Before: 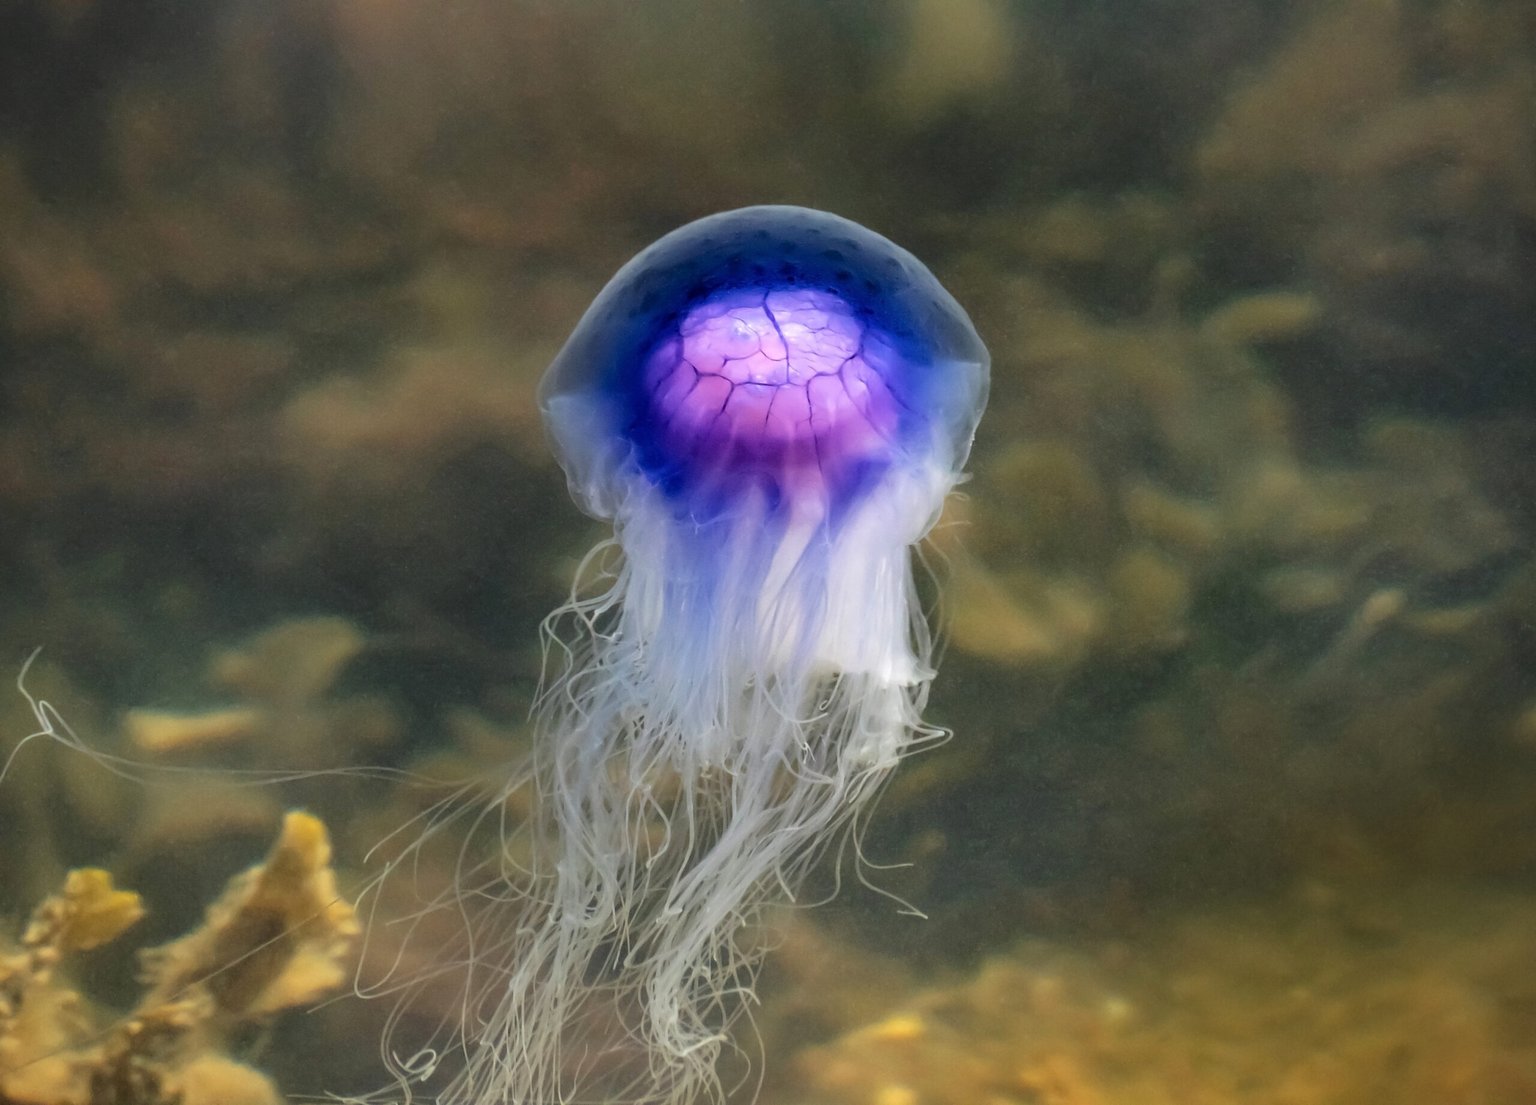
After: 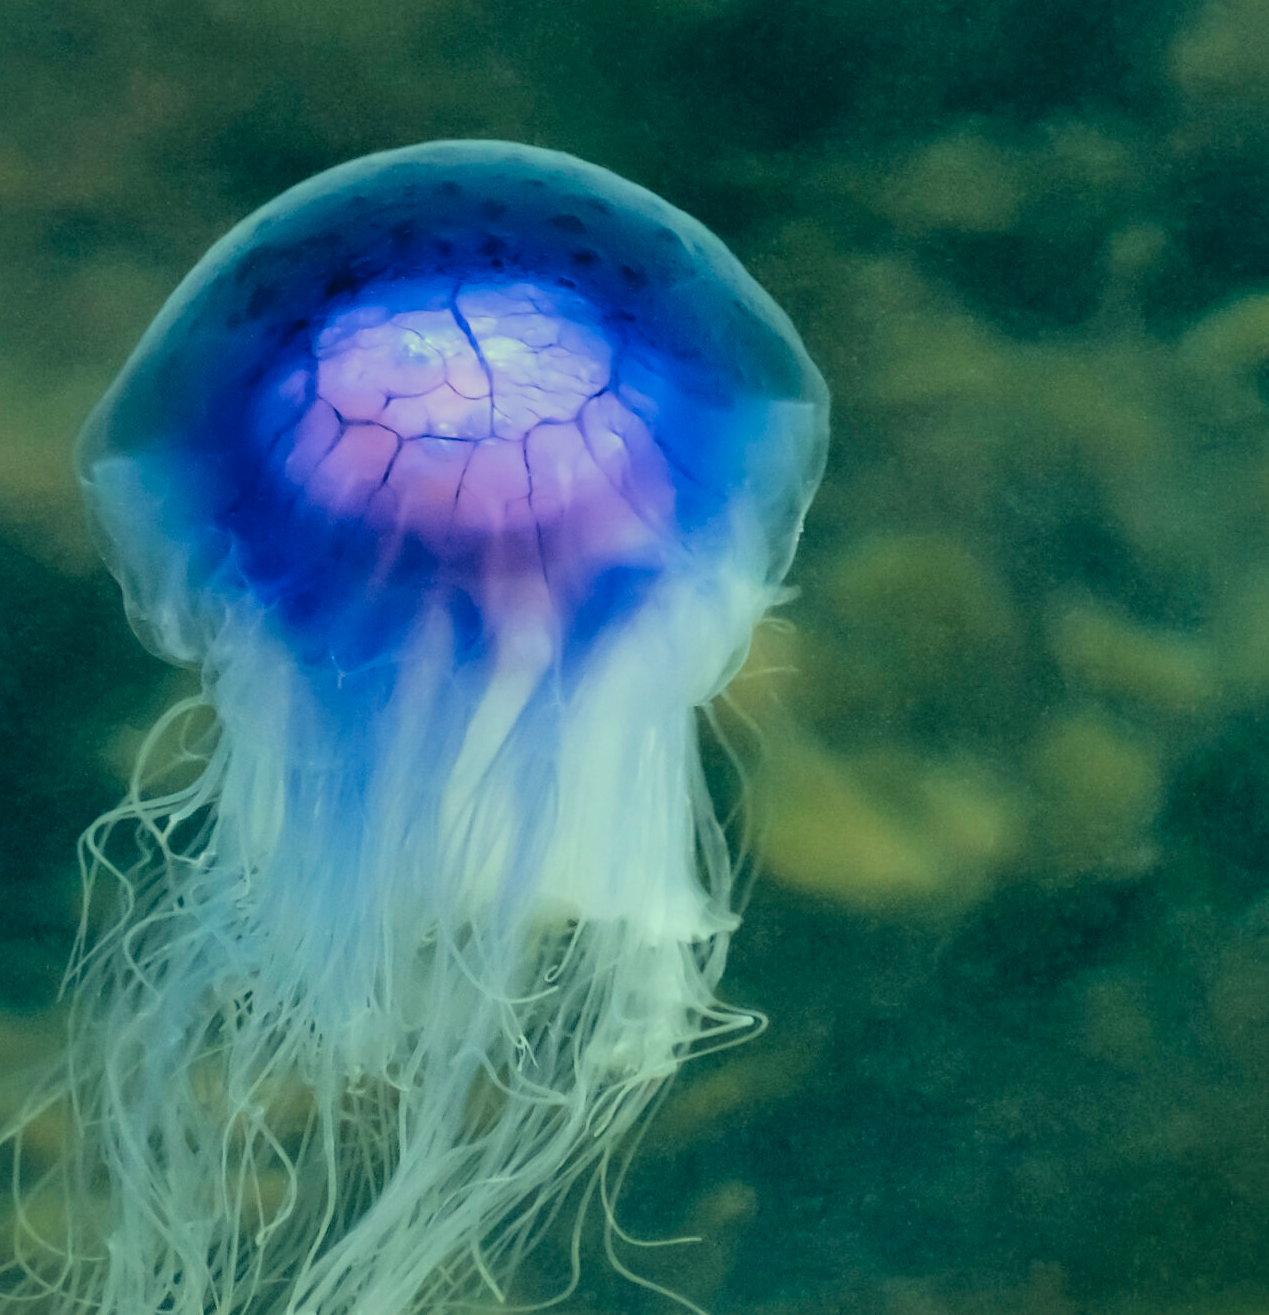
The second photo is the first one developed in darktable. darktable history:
crop: left 32.075%, top 10.976%, right 18.355%, bottom 17.596%
shadows and highlights: shadows 37.27, highlights -28.18, soften with gaussian
color correction: highlights a* -20.08, highlights b* 9.8, shadows a* -20.4, shadows b* -10.76
filmic rgb: threshold 3 EV, hardness 4.17, latitude 50%, contrast 1.1, preserve chrominance max RGB, color science v6 (2022), contrast in shadows safe, contrast in highlights safe, enable highlight reconstruction true
